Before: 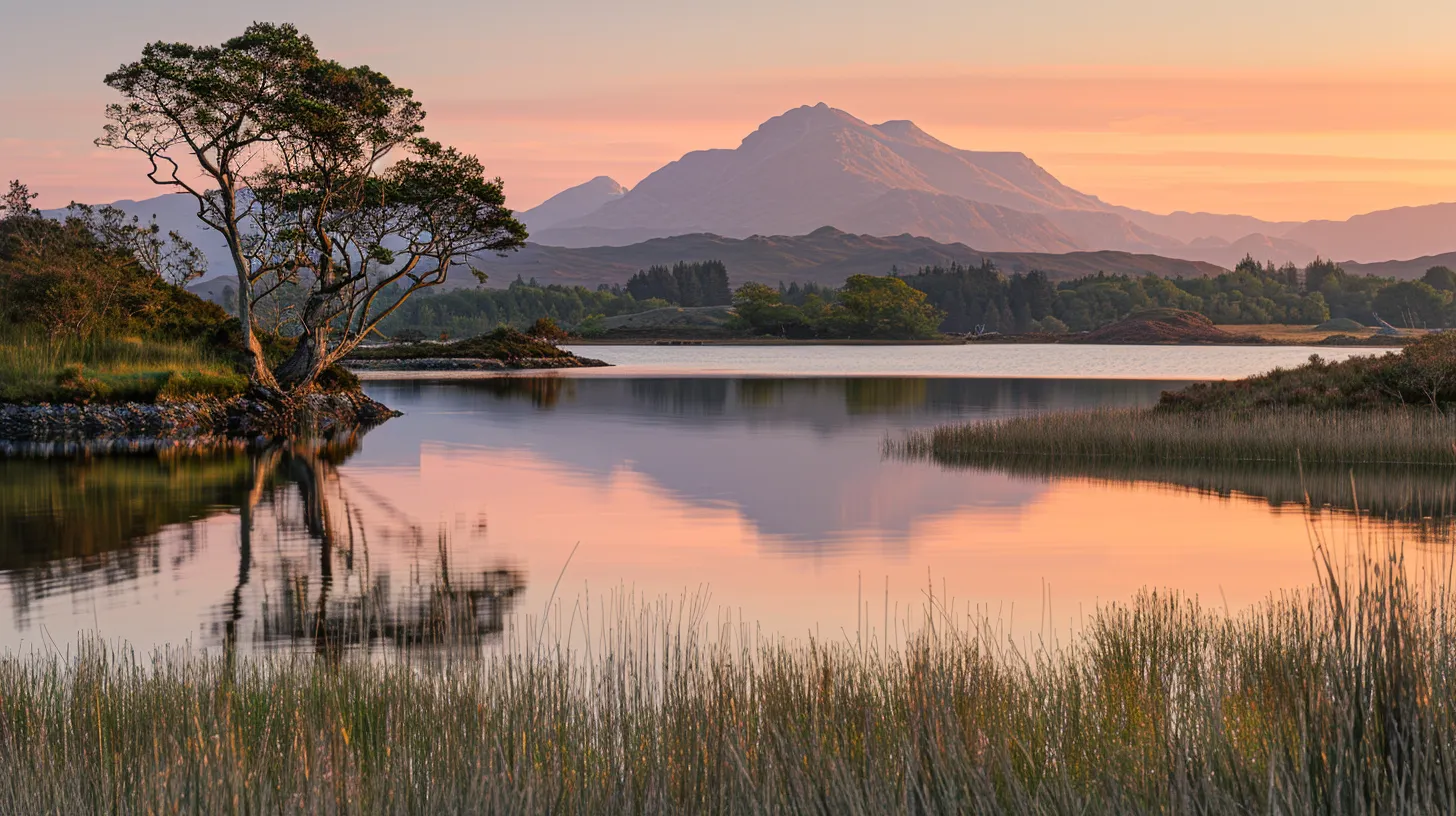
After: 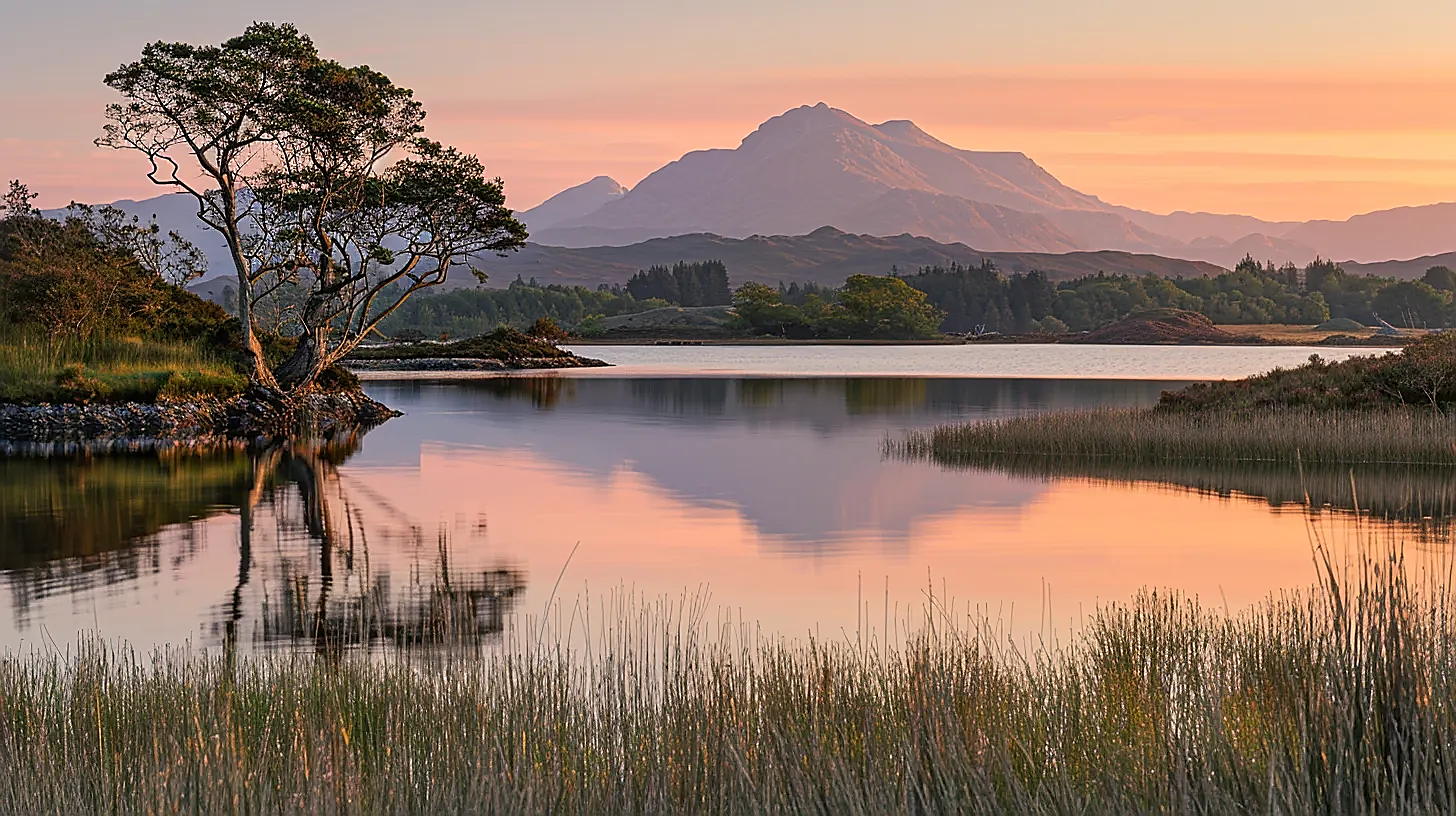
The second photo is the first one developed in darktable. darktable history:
sharpen: radius 1.389, amount 1.234, threshold 0.743
